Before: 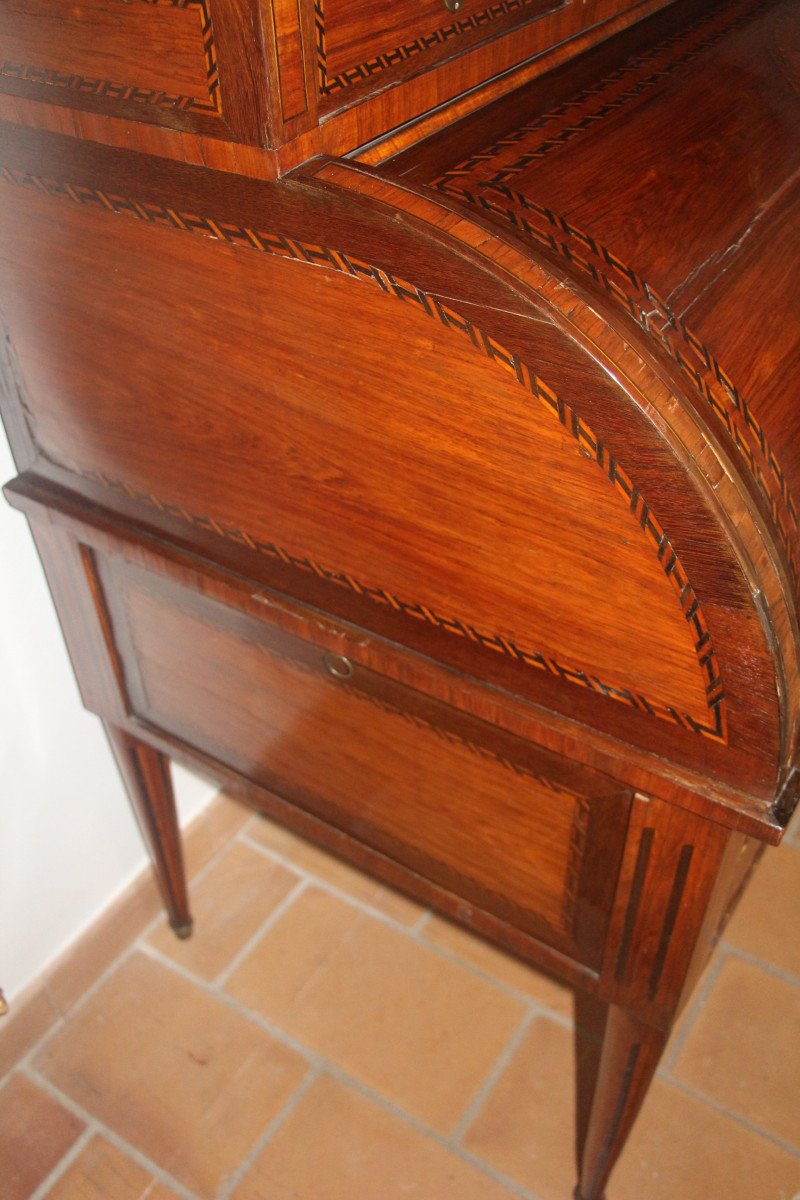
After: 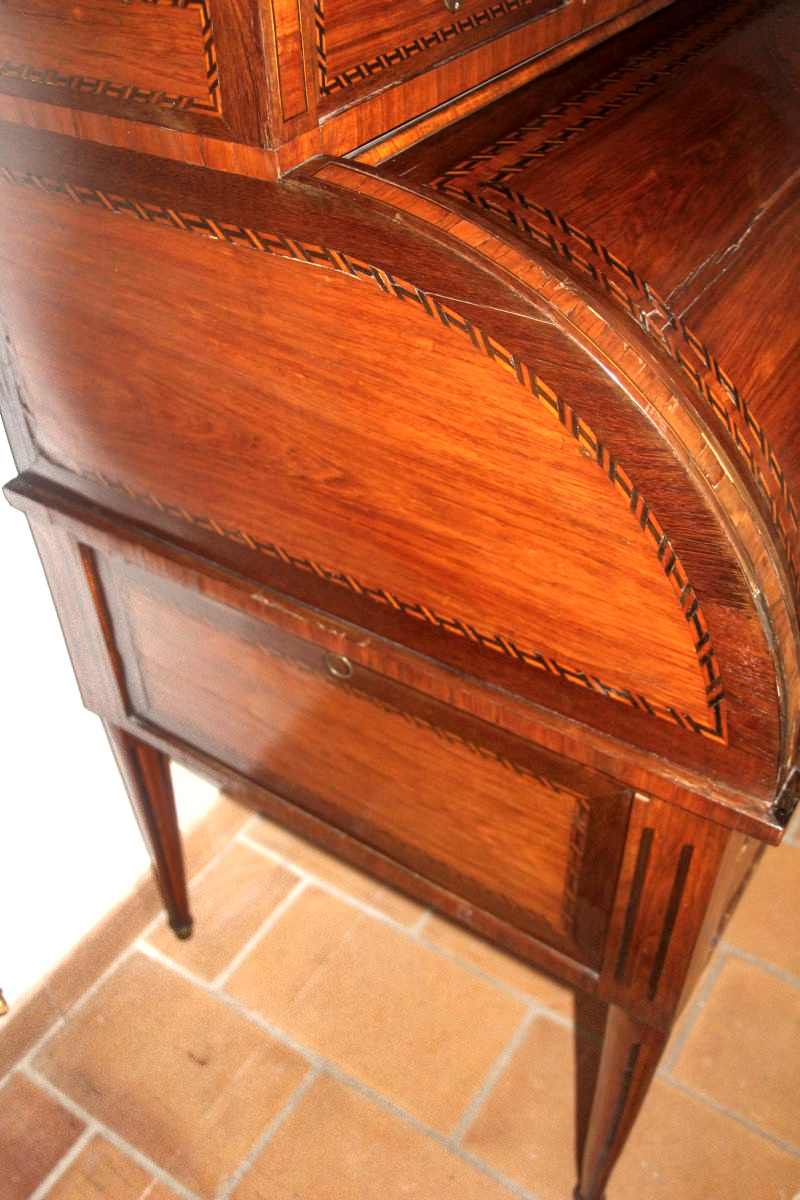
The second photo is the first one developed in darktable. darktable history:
shadows and highlights: shadows 13.32, white point adjustment 1.21, soften with gaussian
local contrast: on, module defaults
tone equalizer: -8 EV -0.749 EV, -7 EV -0.739 EV, -6 EV -0.625 EV, -5 EV -0.406 EV, -3 EV 0.376 EV, -2 EV 0.6 EV, -1 EV 0.678 EV, +0 EV 0.755 EV
